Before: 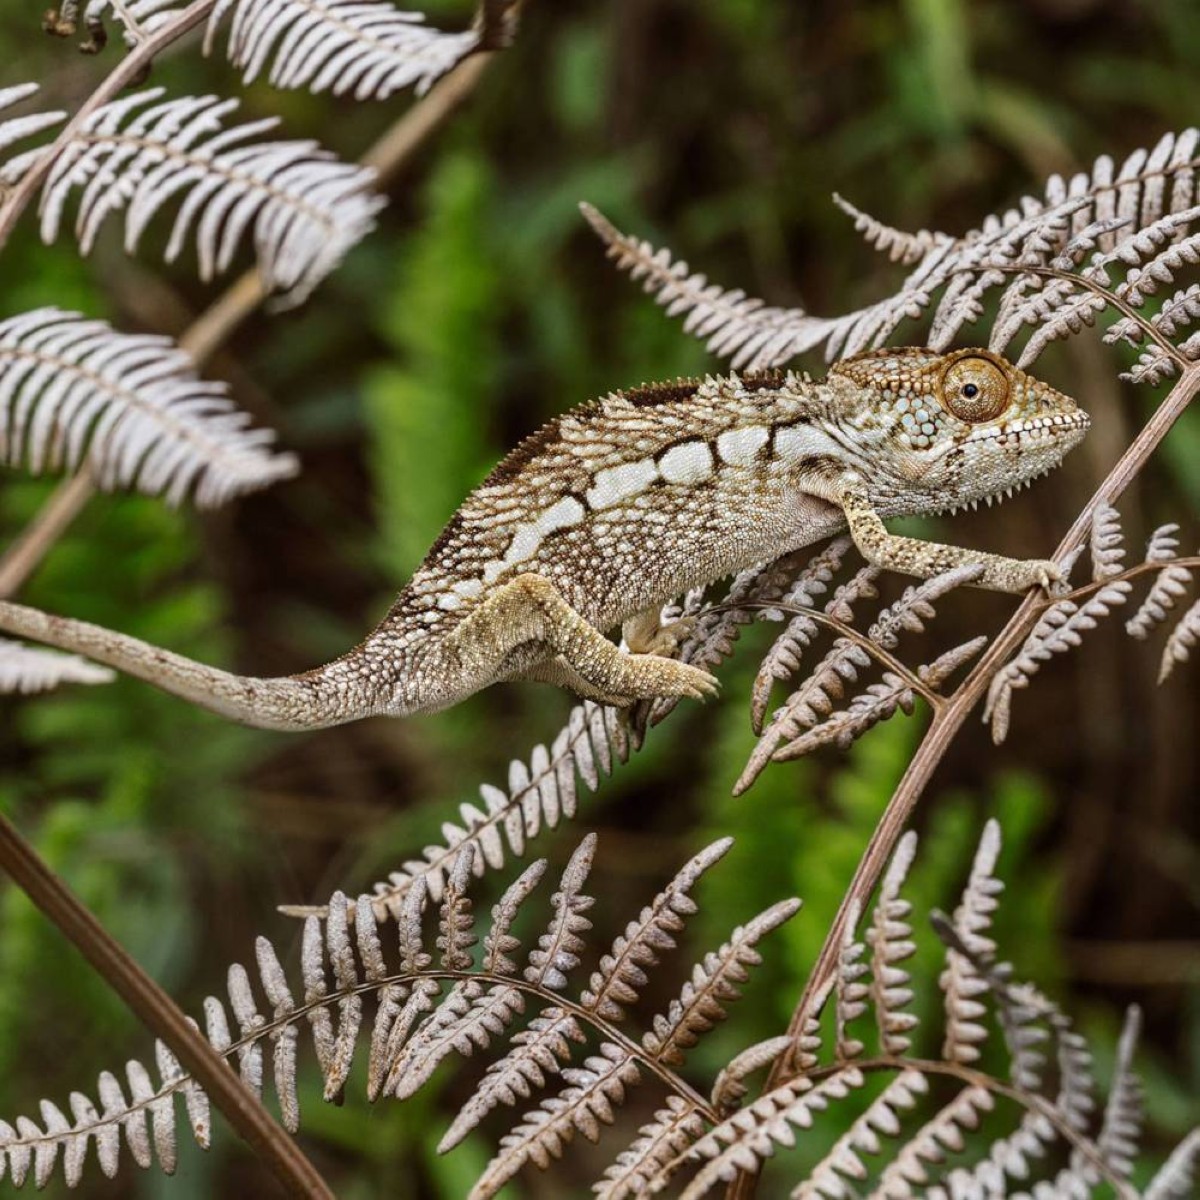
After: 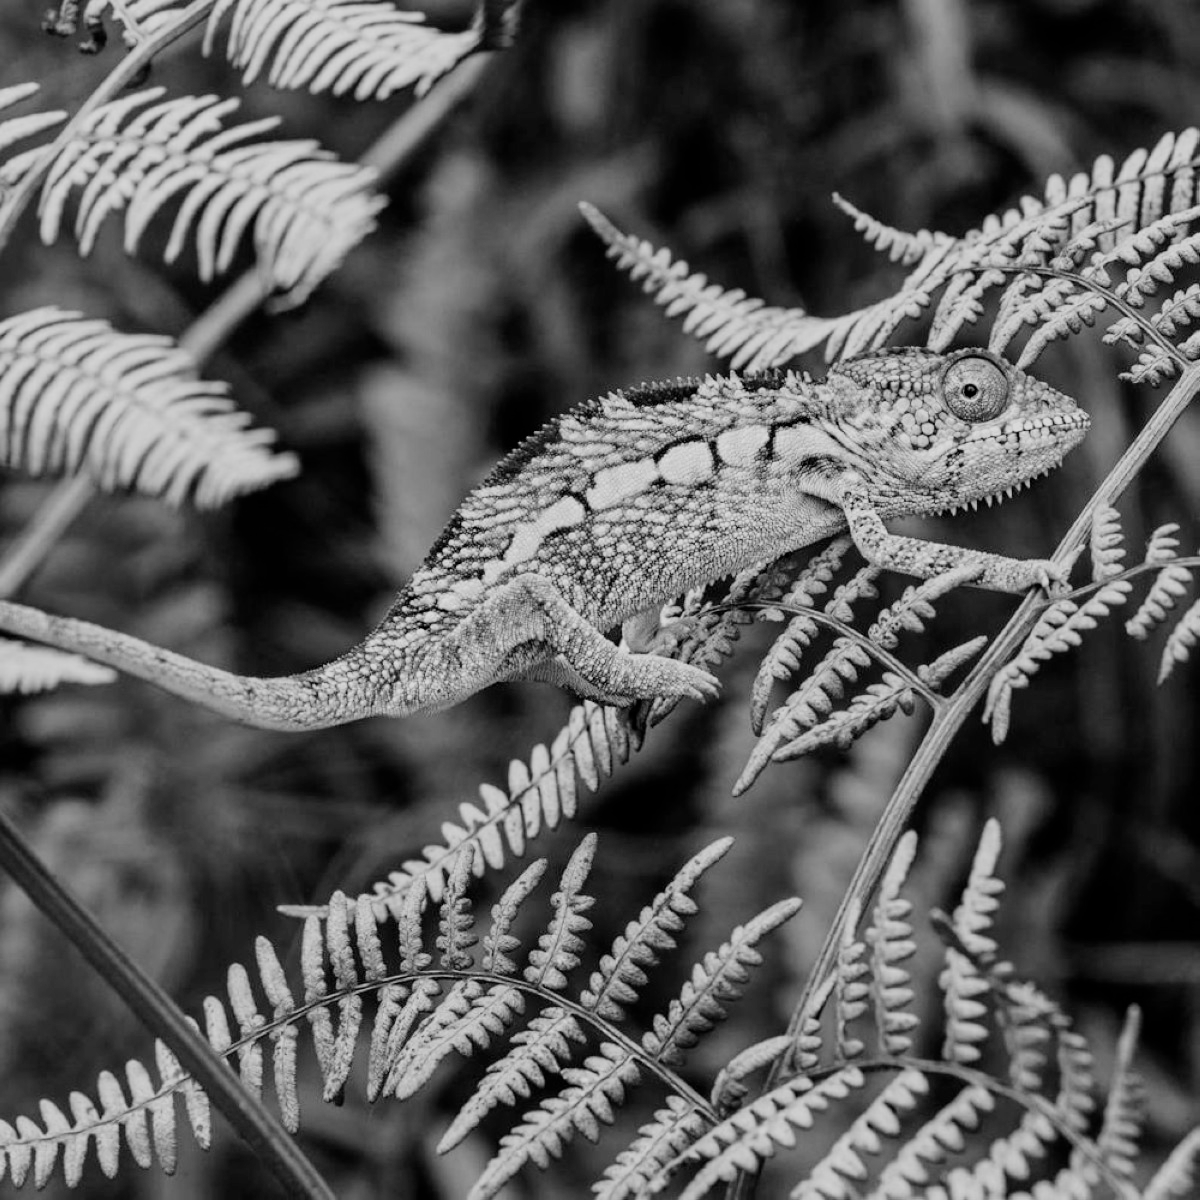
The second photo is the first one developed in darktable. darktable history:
exposure: black level correction 0.003, exposure 0.383 EV, compensate highlight preservation false
monochrome: on, module defaults
color zones: curves: ch1 [(0, -0.014) (0.143, -0.013) (0.286, -0.013) (0.429, -0.016) (0.571, -0.019) (0.714, -0.015) (0.857, 0.002) (1, -0.014)]
filmic rgb: black relative exposure -8.54 EV, white relative exposure 5.52 EV, hardness 3.39, contrast 1.016
